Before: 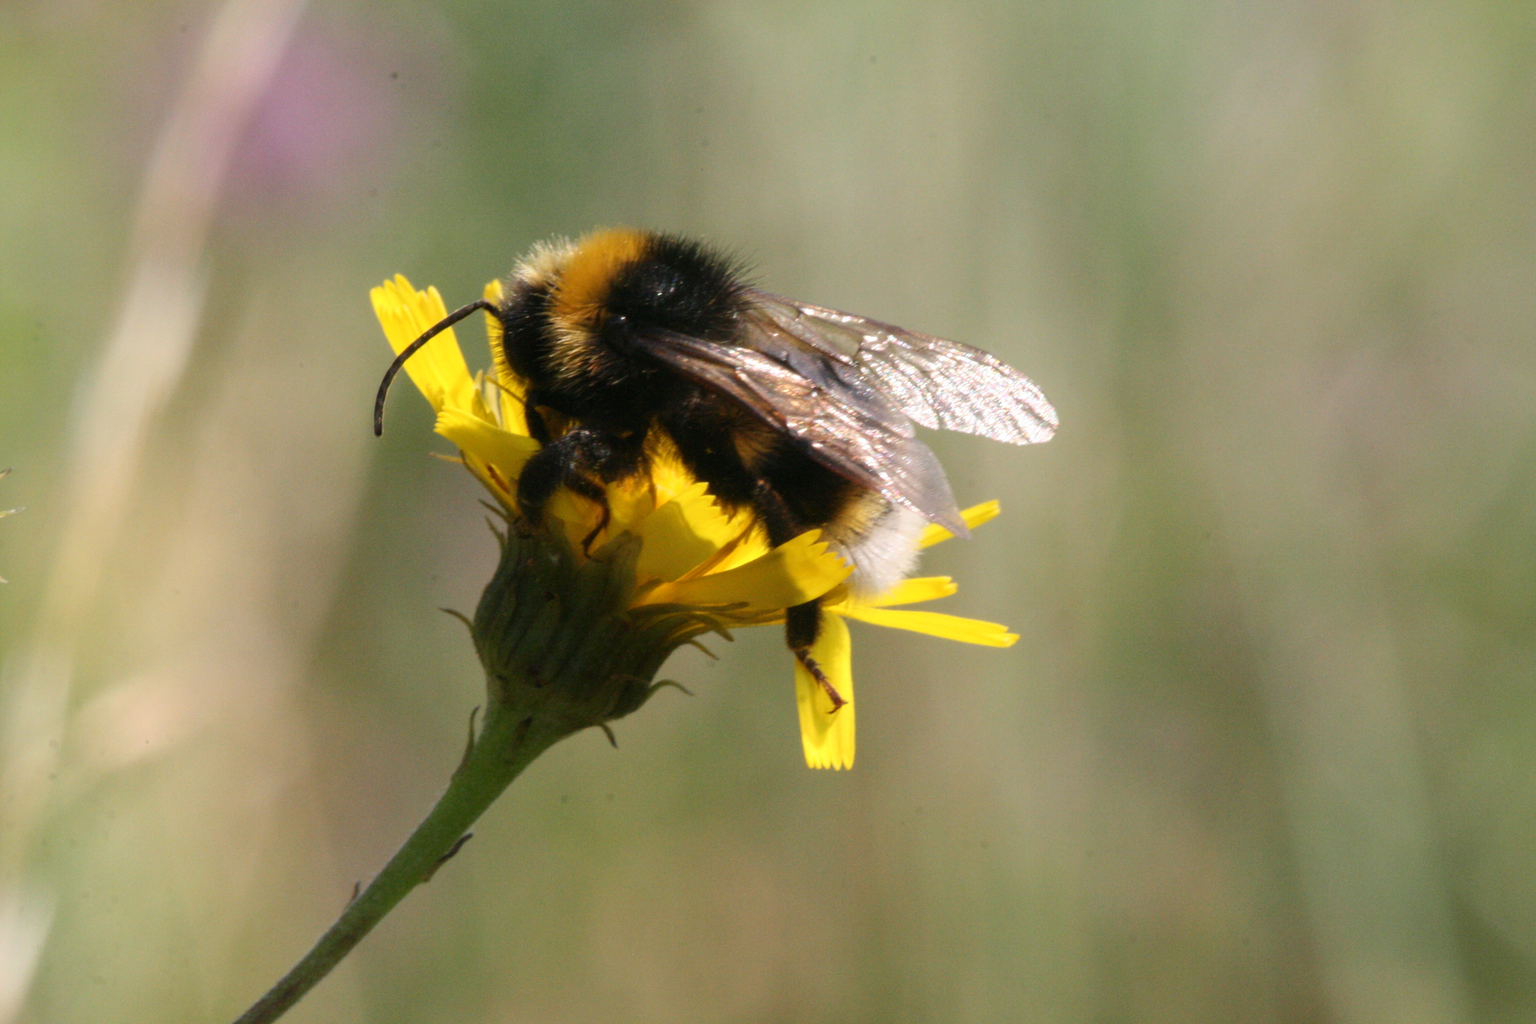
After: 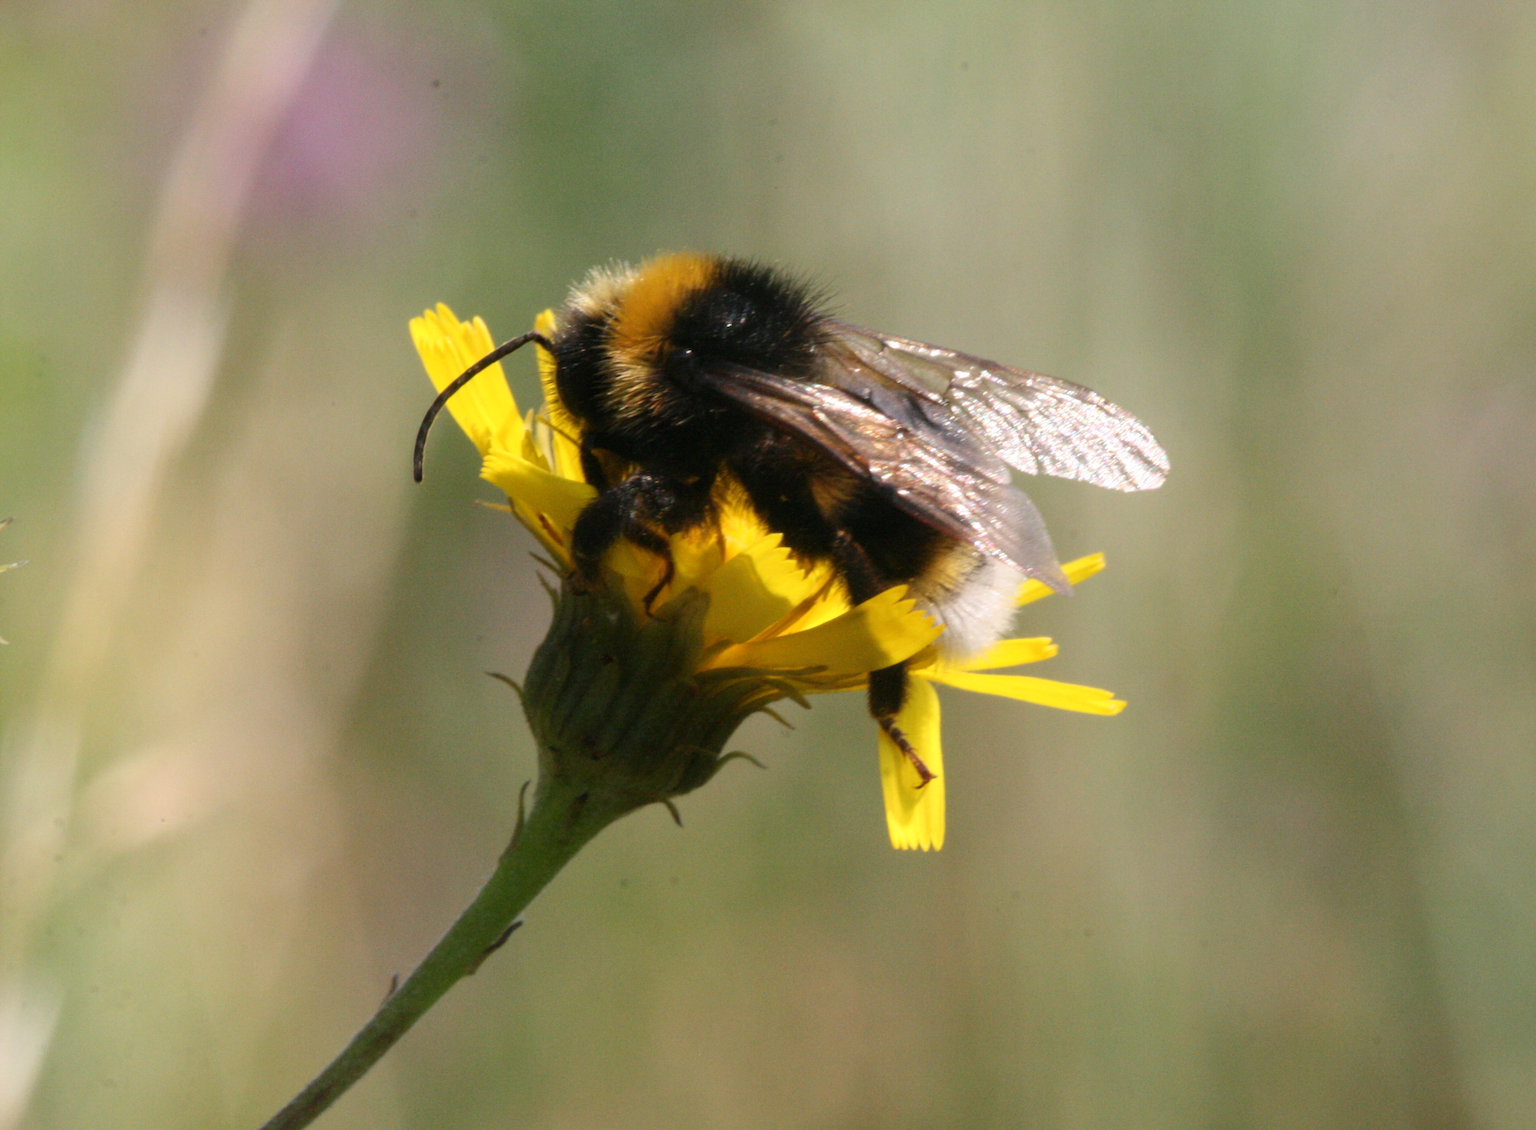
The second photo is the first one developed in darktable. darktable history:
crop: right 9.481%, bottom 0.049%
